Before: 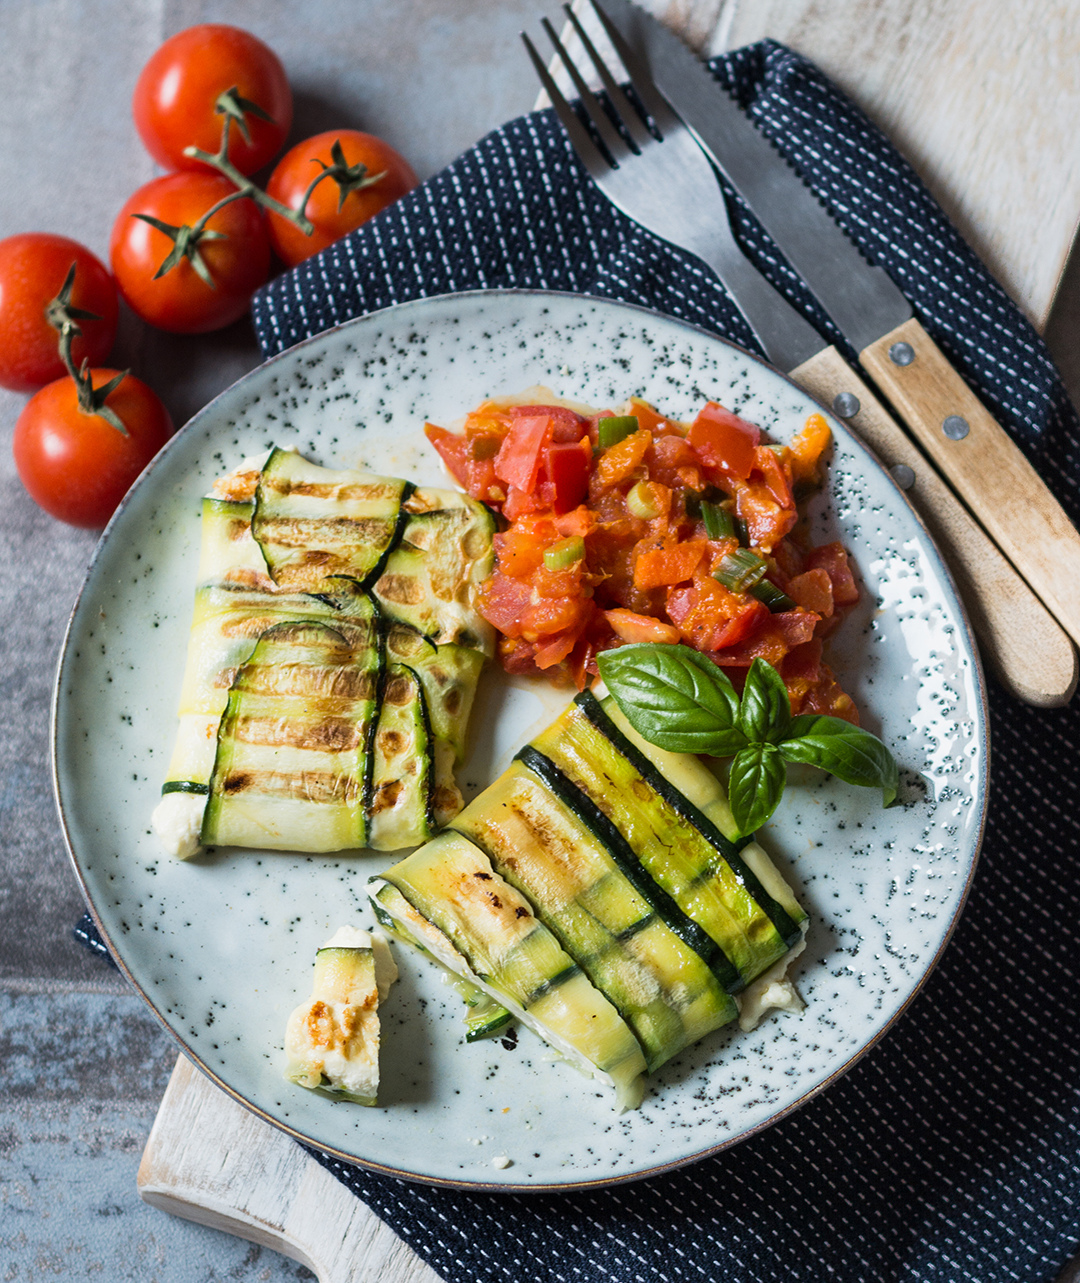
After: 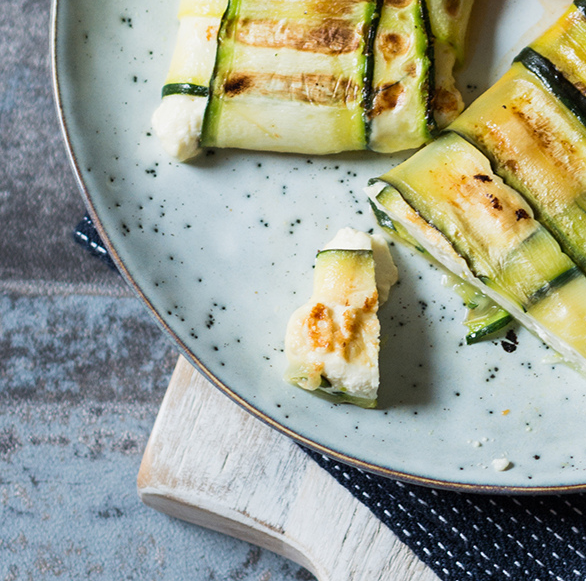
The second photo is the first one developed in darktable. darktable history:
crop and rotate: top 54.44%, right 45.651%, bottom 0.208%
